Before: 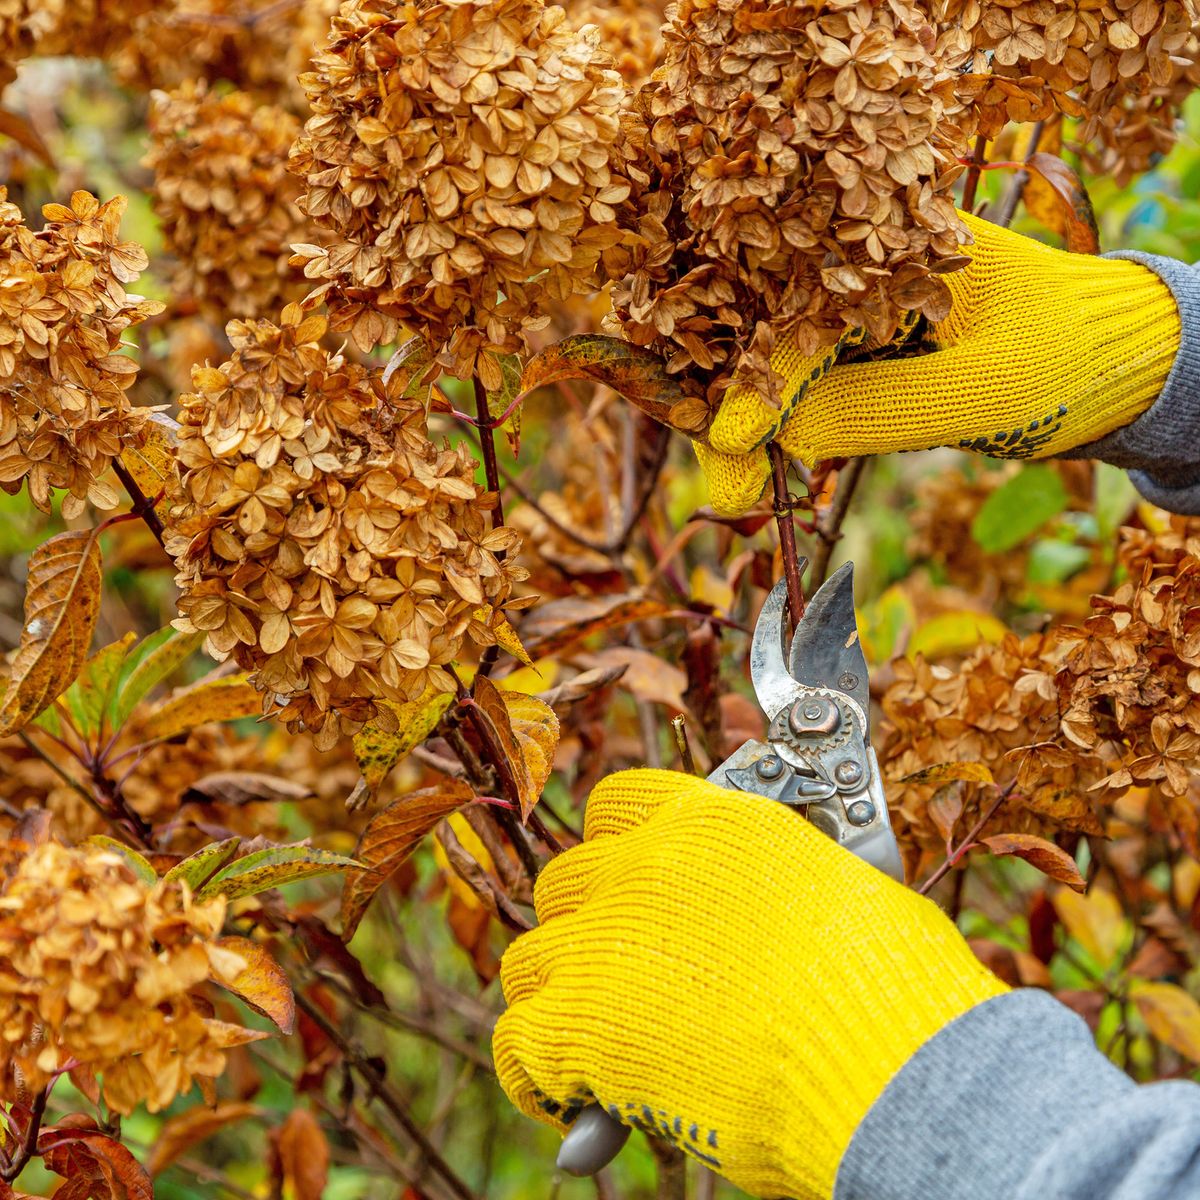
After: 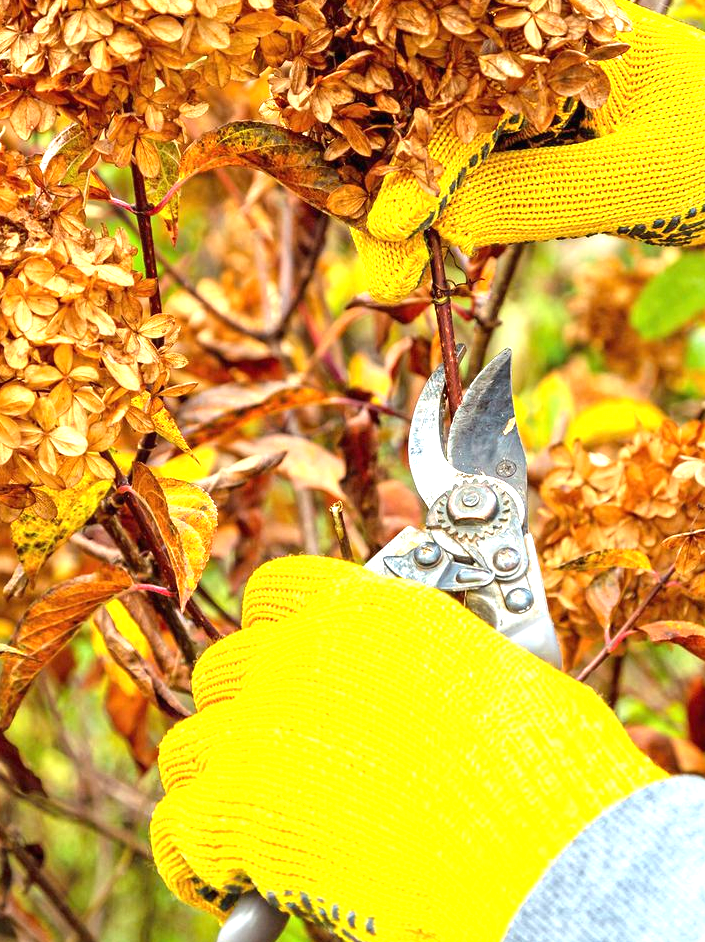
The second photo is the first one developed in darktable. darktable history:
crop and rotate: left 28.547%, top 17.781%, right 12.654%, bottom 3.676%
exposure: black level correction 0, exposure 1.2 EV, compensate highlight preservation false
